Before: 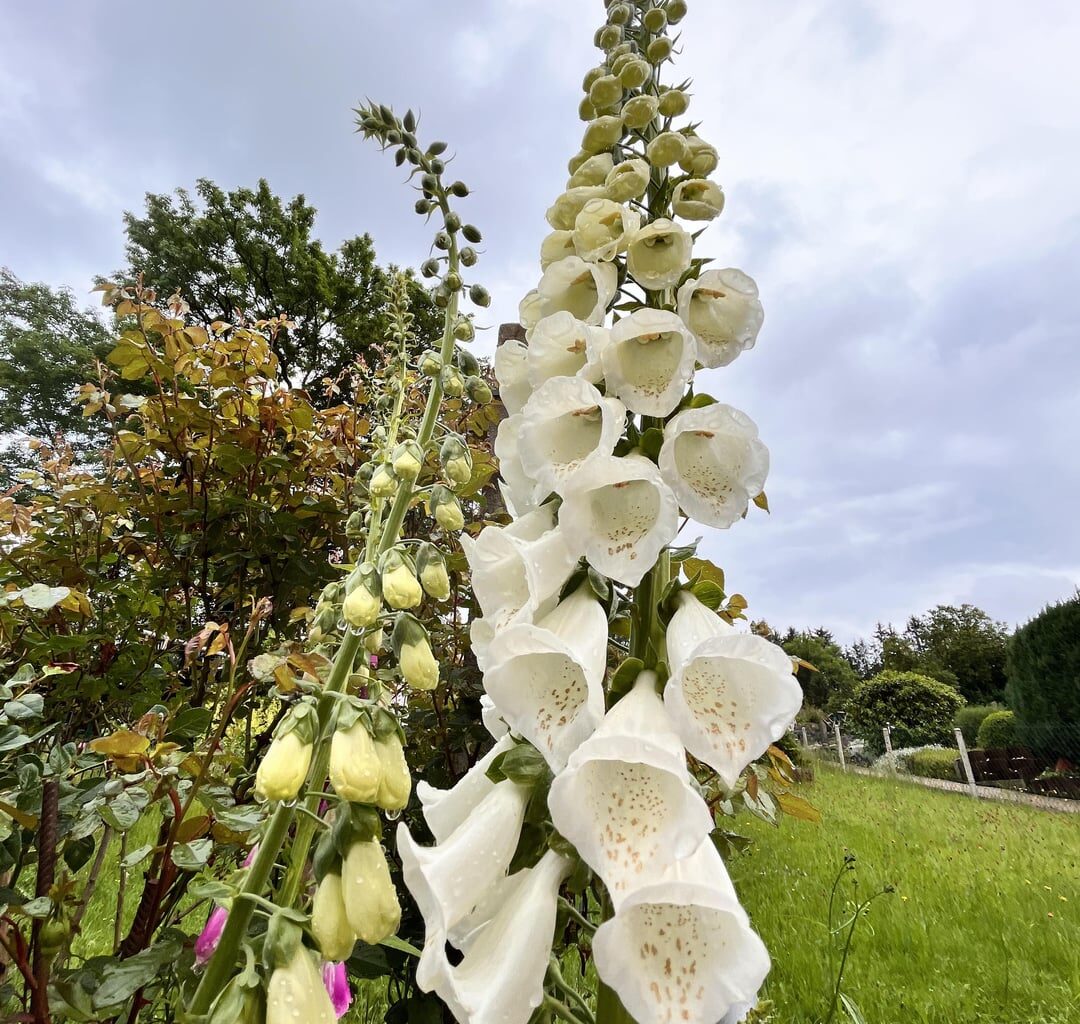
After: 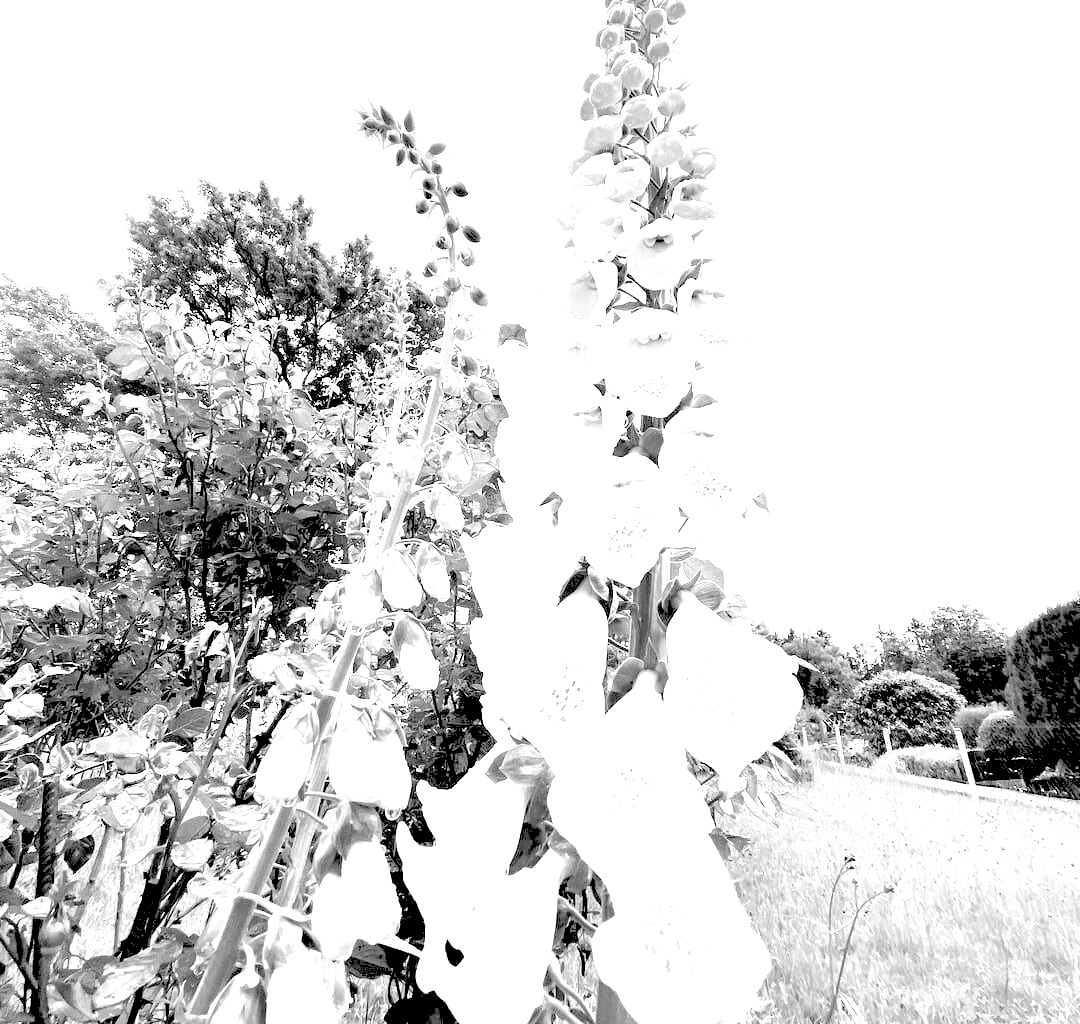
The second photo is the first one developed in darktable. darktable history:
exposure: black level correction 0.005, exposure 2.084 EV, compensate highlight preservation false
rgb levels: levels [[0.027, 0.429, 0.996], [0, 0.5, 1], [0, 0.5, 1]]
monochrome: a 16.01, b -2.65, highlights 0.52
